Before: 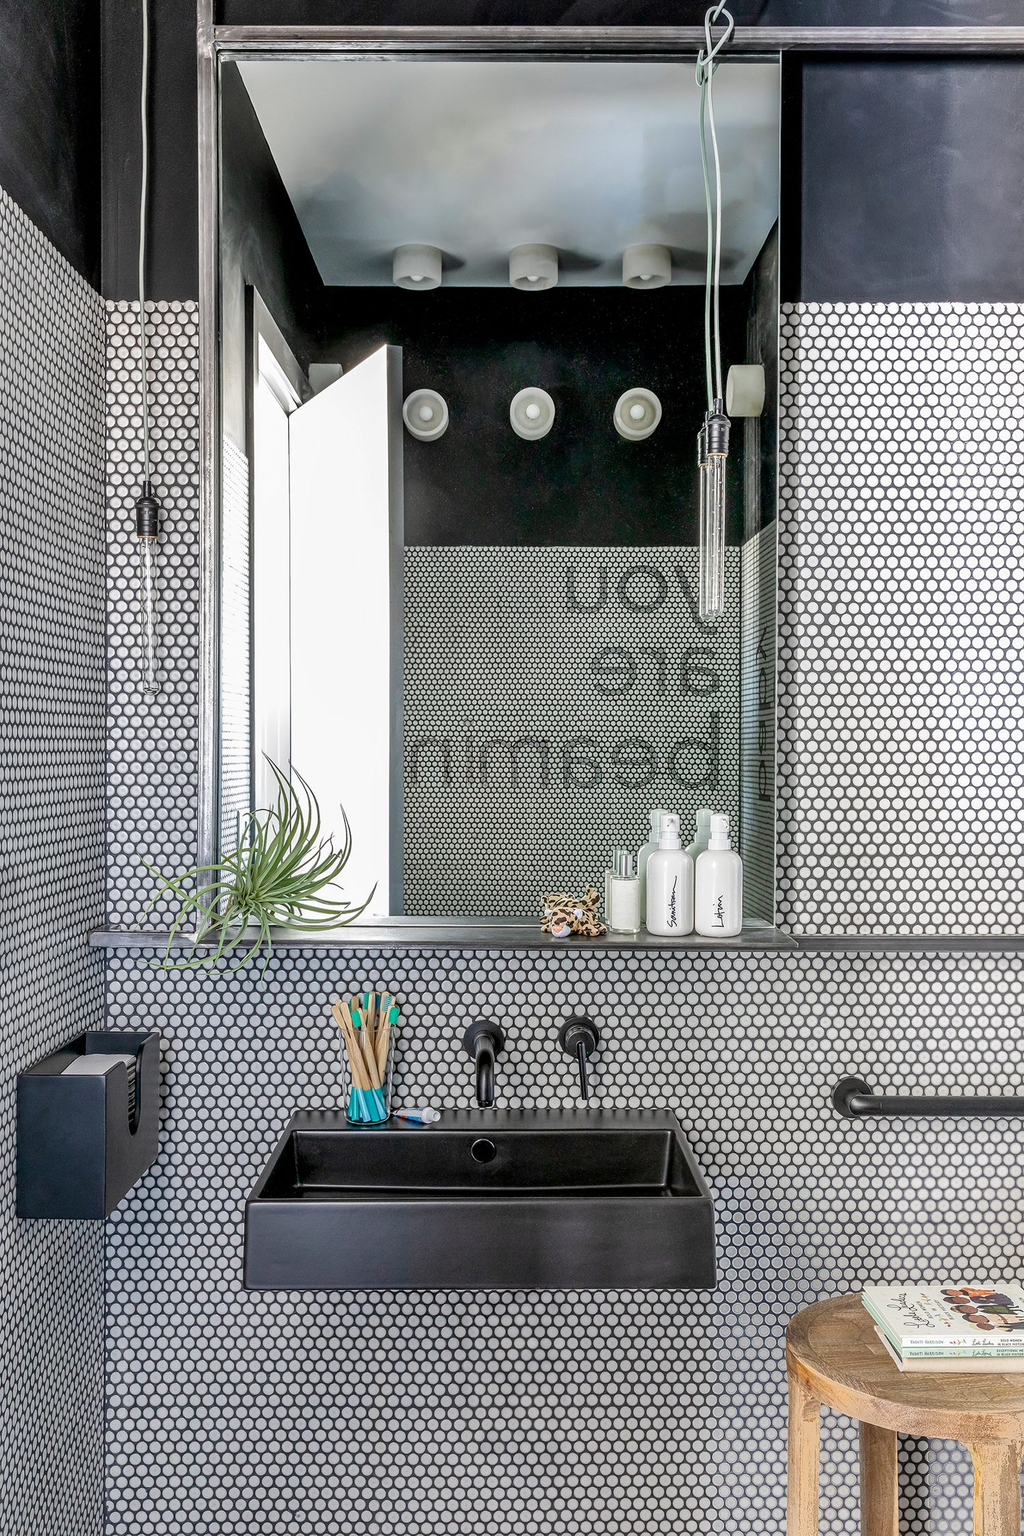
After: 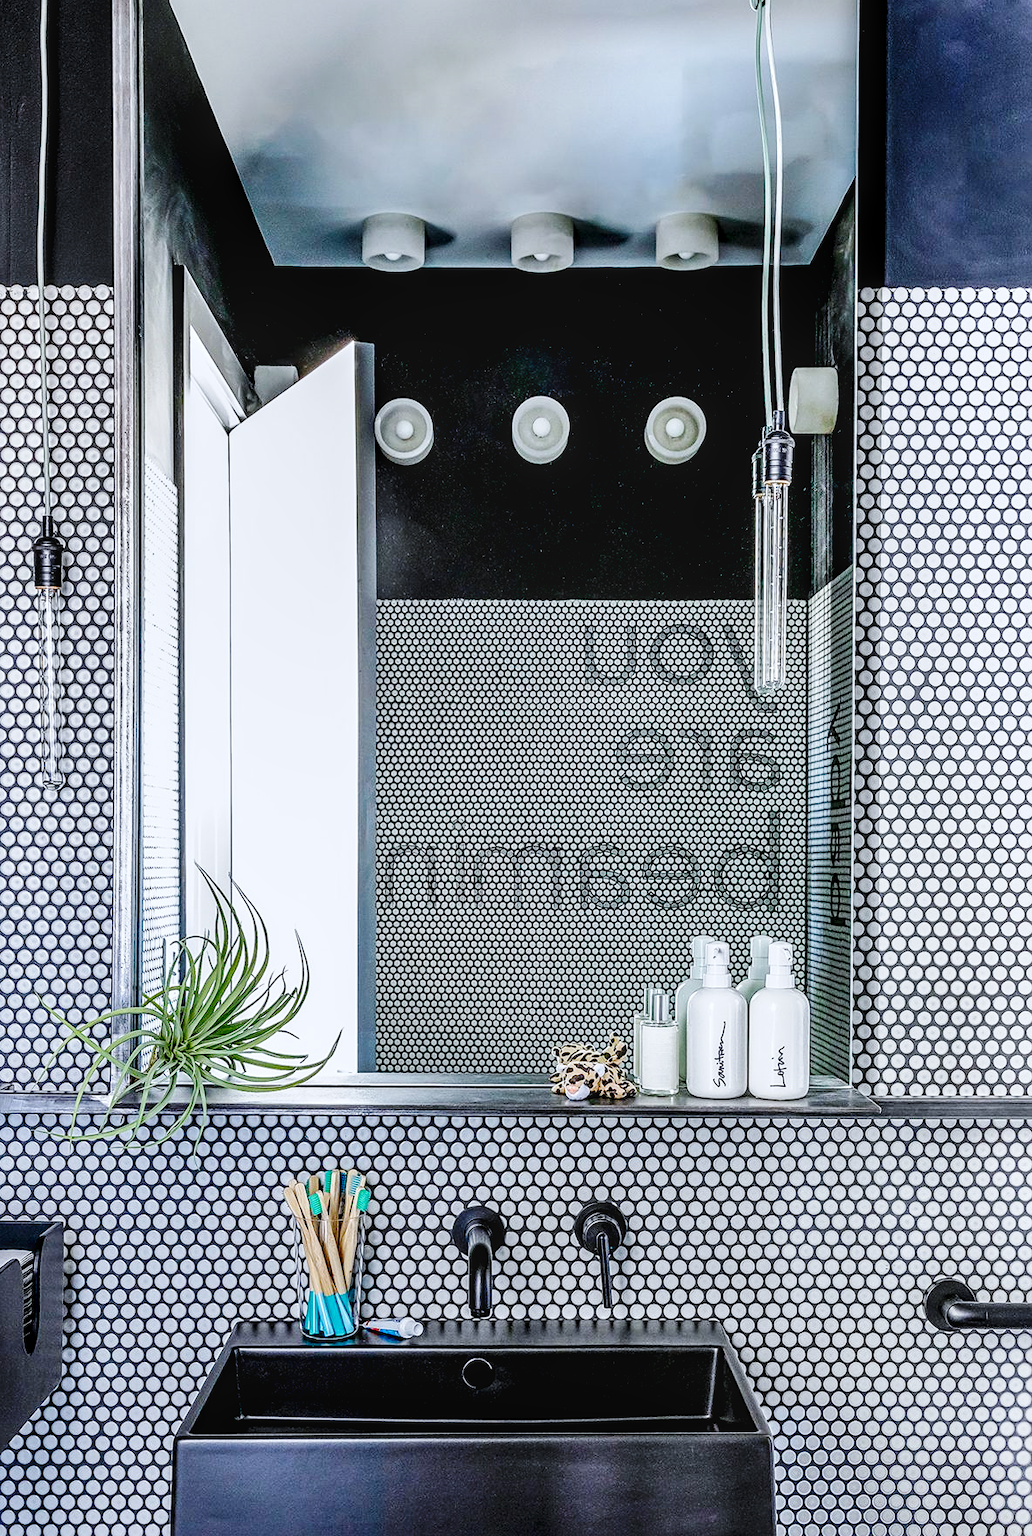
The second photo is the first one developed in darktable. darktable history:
white balance: red 0.954, blue 1.079
exposure: black level correction 0.016, exposure -0.009 EV, compensate highlight preservation false
crop and rotate: left 10.77%, top 5.1%, right 10.41%, bottom 16.76%
sharpen: amount 0.2
base curve: curves: ch0 [(0, 0) (0.036, 0.025) (0.121, 0.166) (0.206, 0.329) (0.605, 0.79) (1, 1)], preserve colors none
local contrast: on, module defaults
